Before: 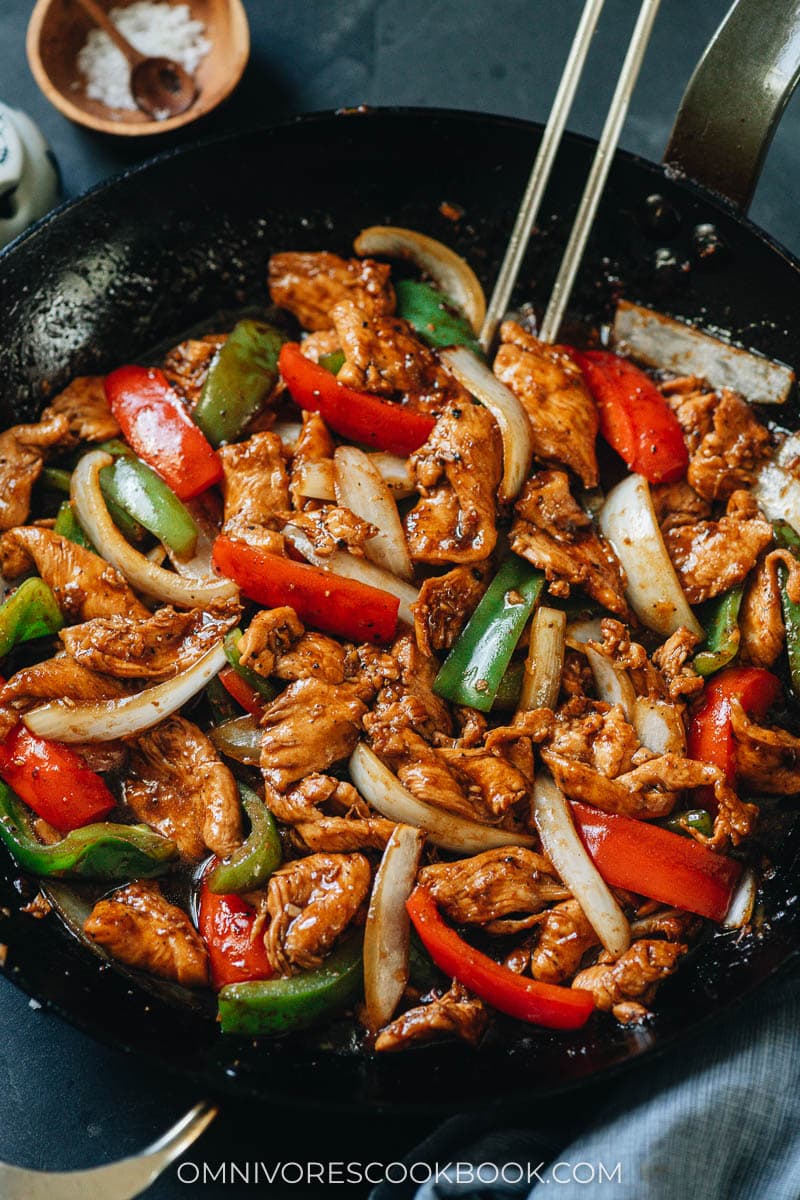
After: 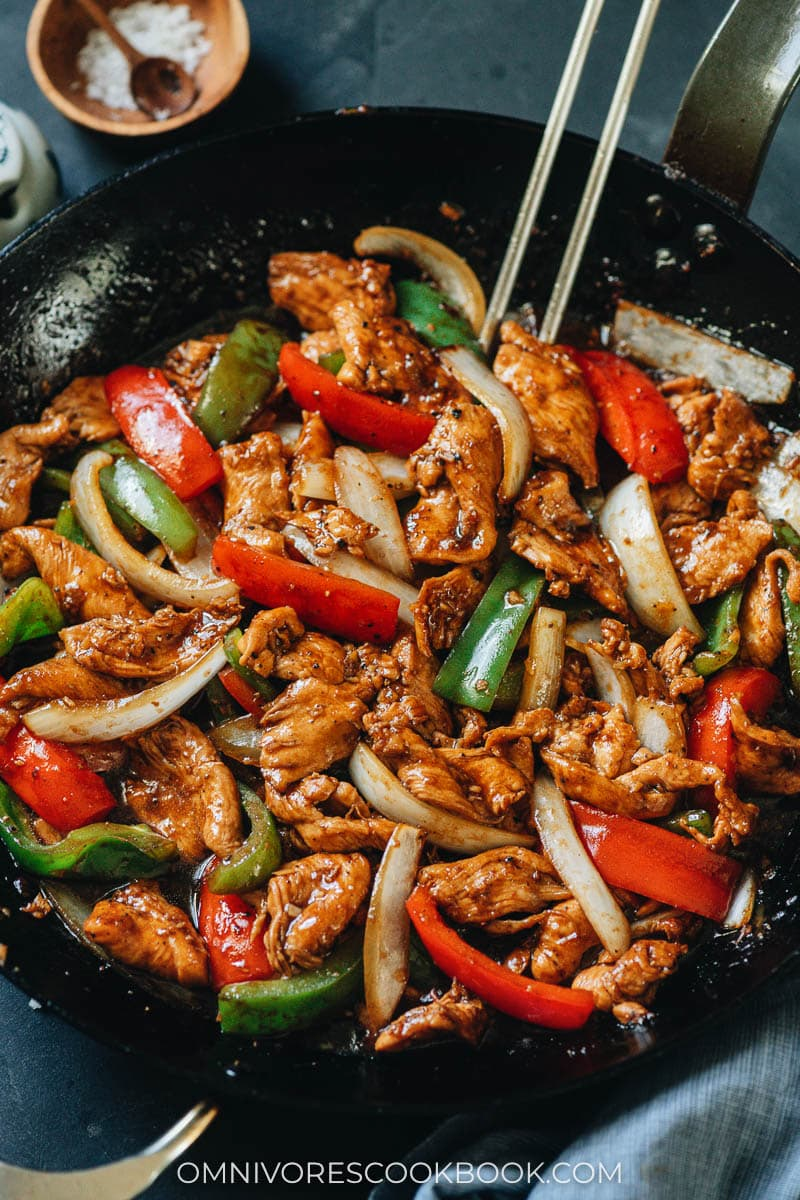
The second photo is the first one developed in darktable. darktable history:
shadows and highlights: shadows 31.21, highlights 0.507, highlights color adjustment 89.71%, soften with gaussian
